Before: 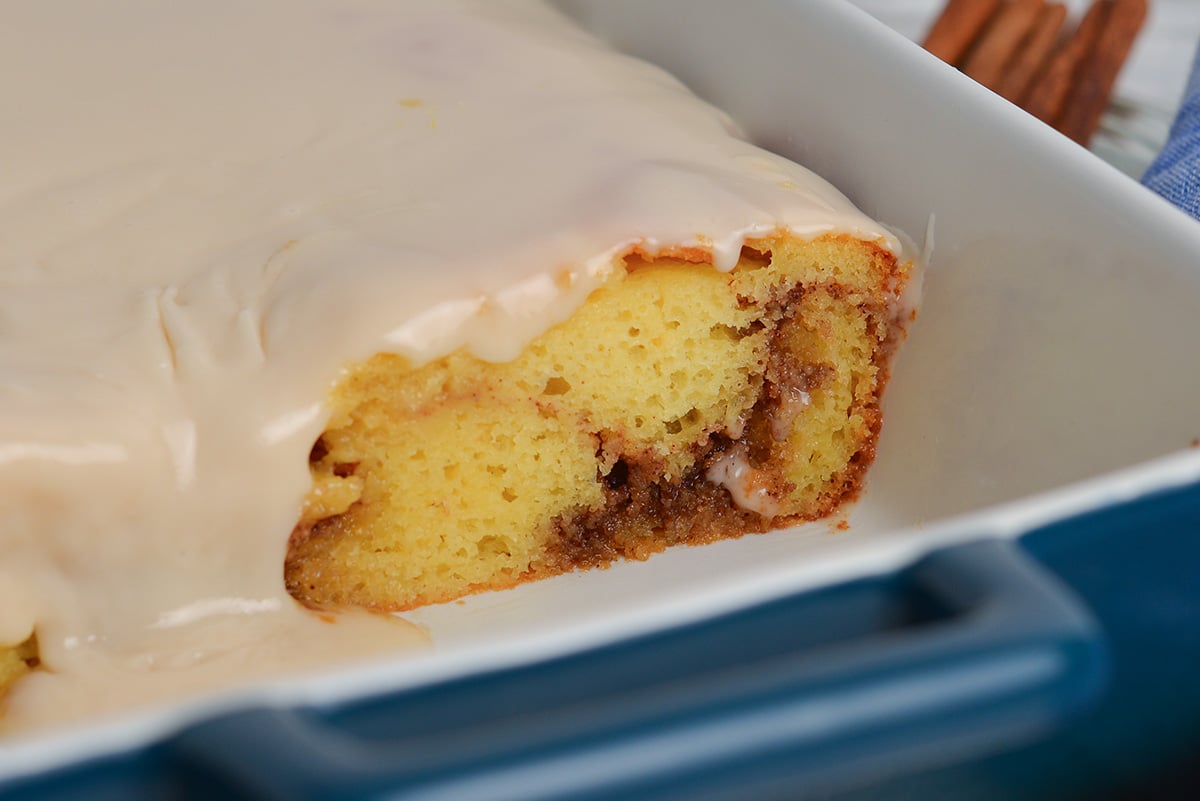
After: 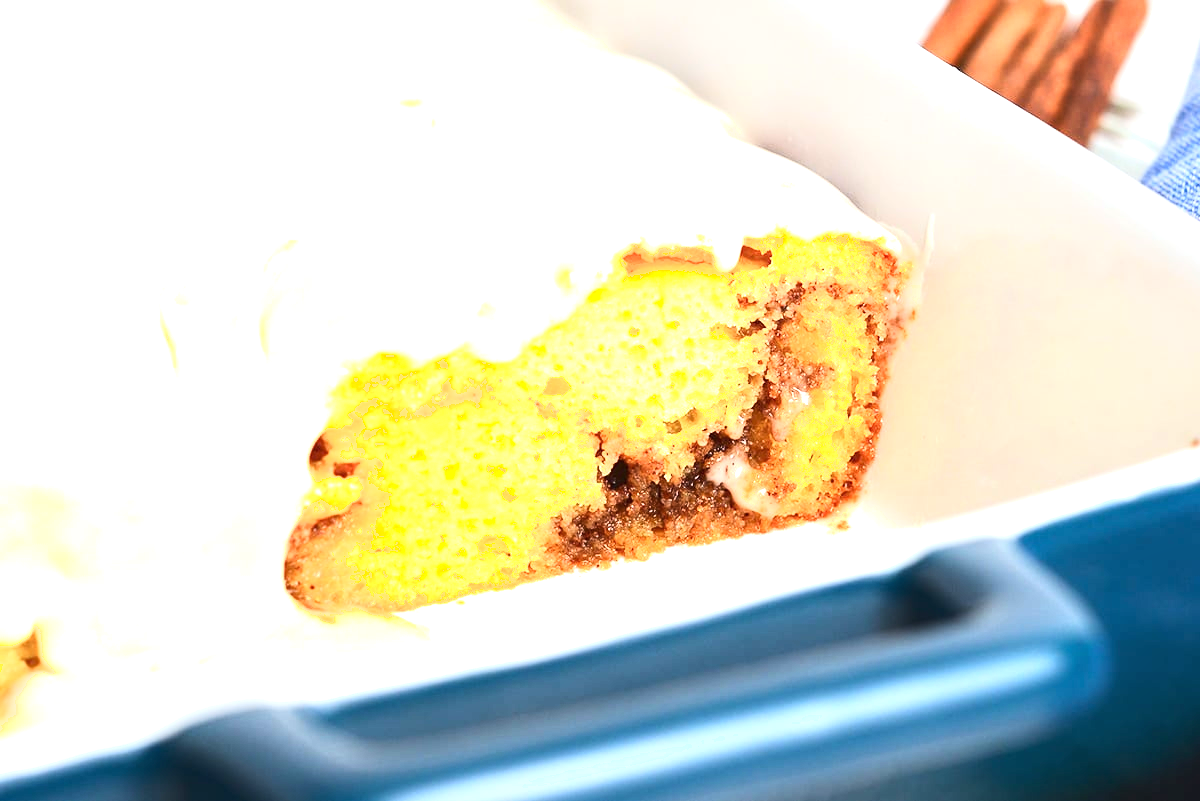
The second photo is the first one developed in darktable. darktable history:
shadows and highlights: shadows 0, highlights 40
tone equalizer: -8 EV 0.001 EV, -7 EV -0.002 EV, -6 EV 0.002 EV, -5 EV -0.03 EV, -4 EV -0.116 EV, -3 EV -0.169 EV, -2 EV 0.24 EV, -1 EV 0.702 EV, +0 EV 0.493 EV
exposure: black level correction 0, exposure 1.2 EV, compensate exposure bias true, compensate highlight preservation false
